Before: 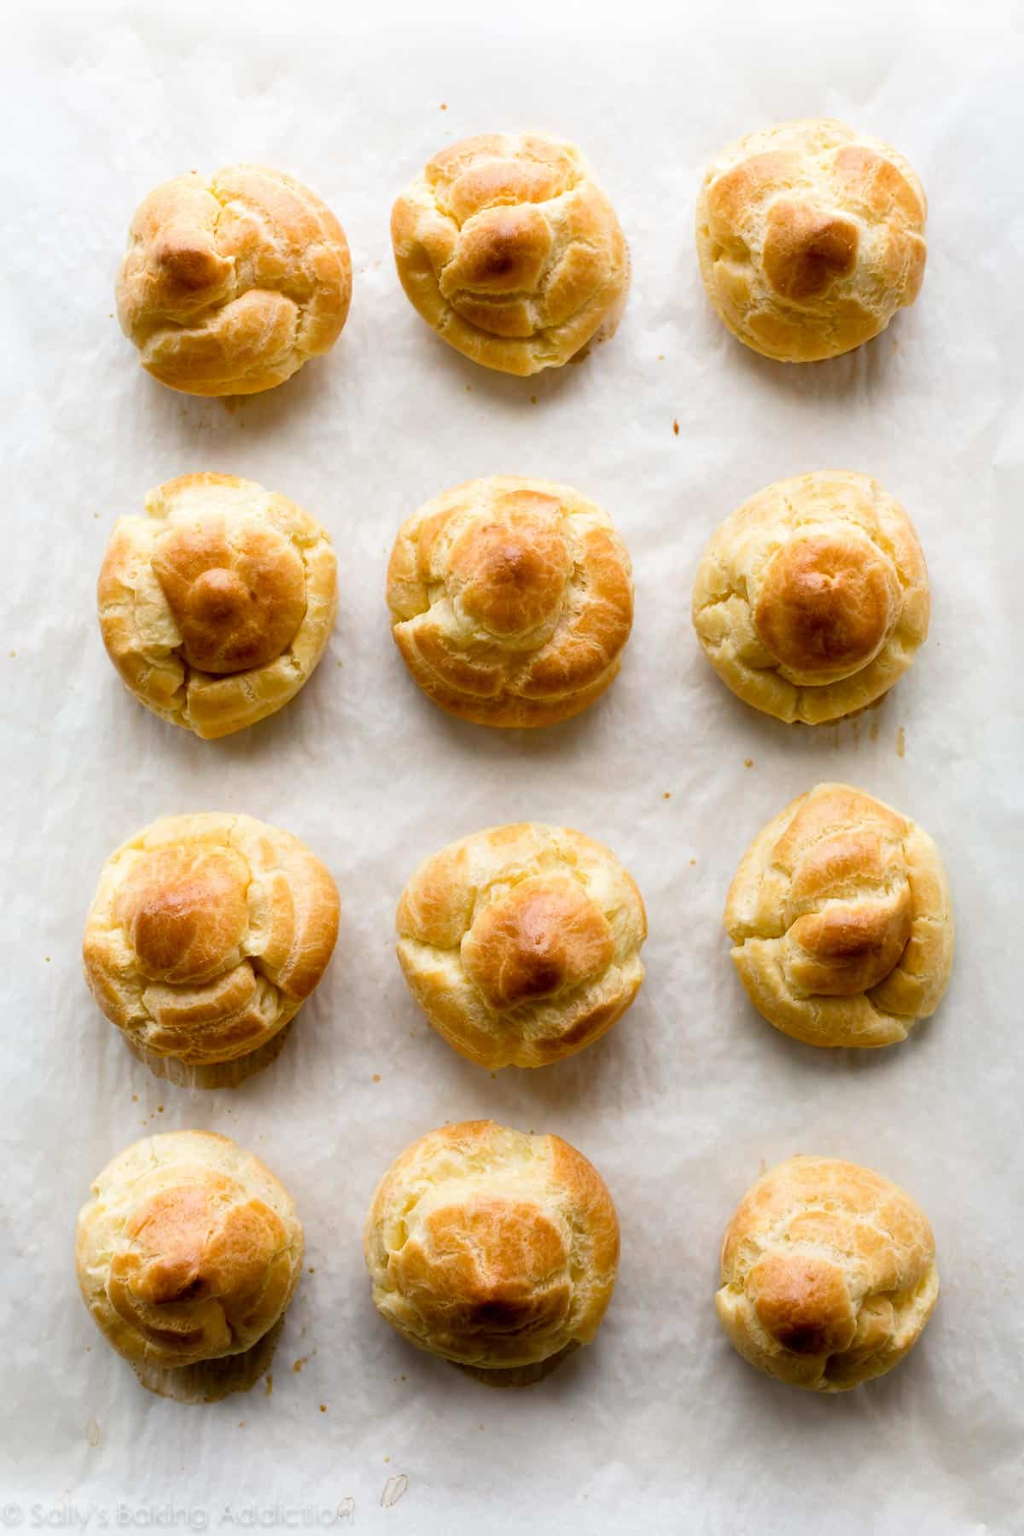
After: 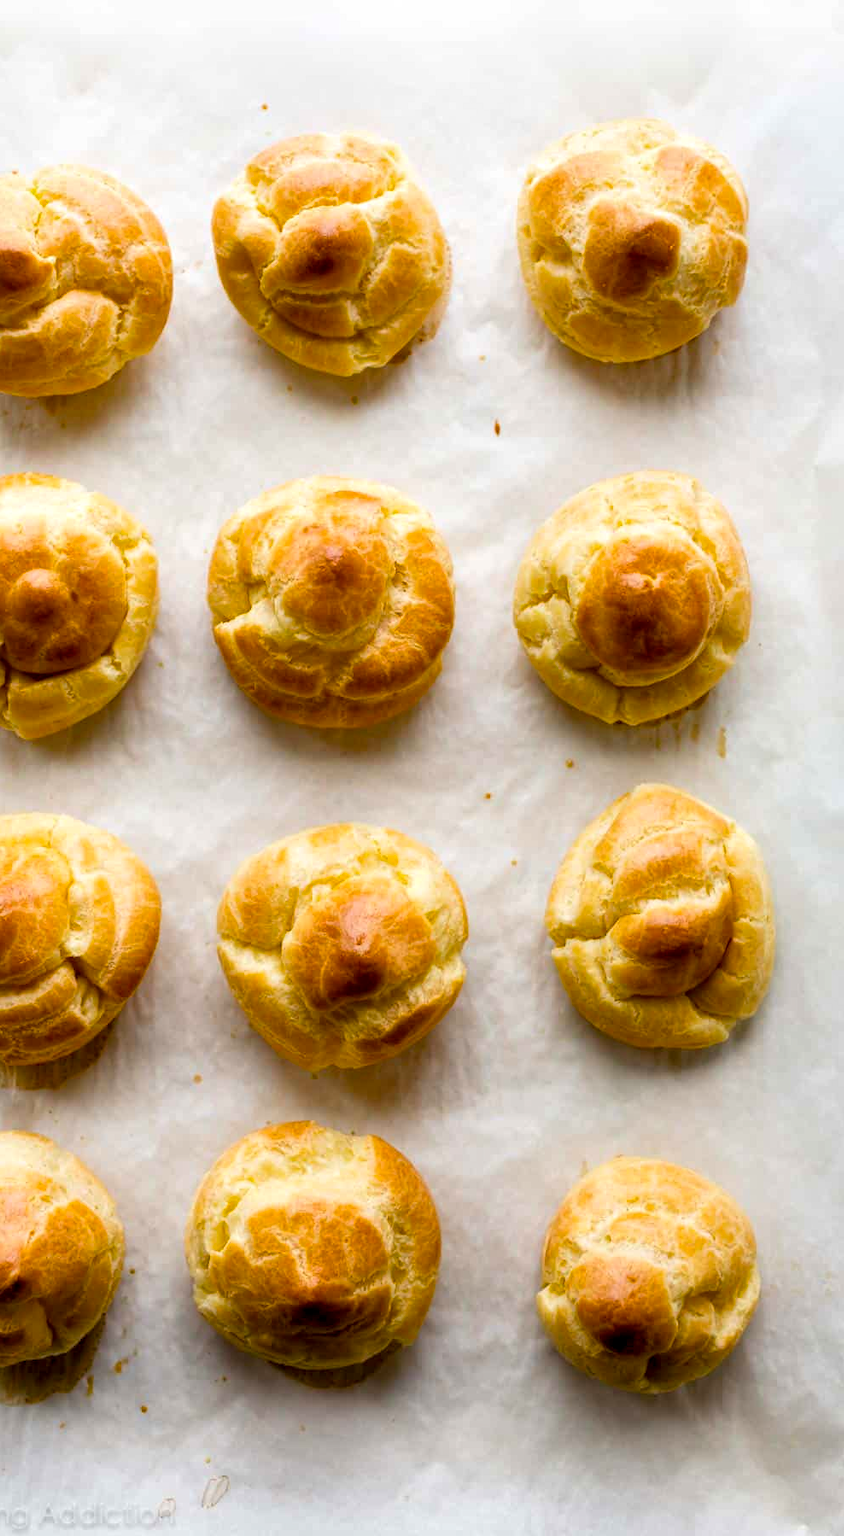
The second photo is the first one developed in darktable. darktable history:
crop: left 17.582%, bottom 0.031%
color balance rgb: perceptual saturation grading › global saturation 20%, global vibrance 20%
local contrast: on, module defaults
